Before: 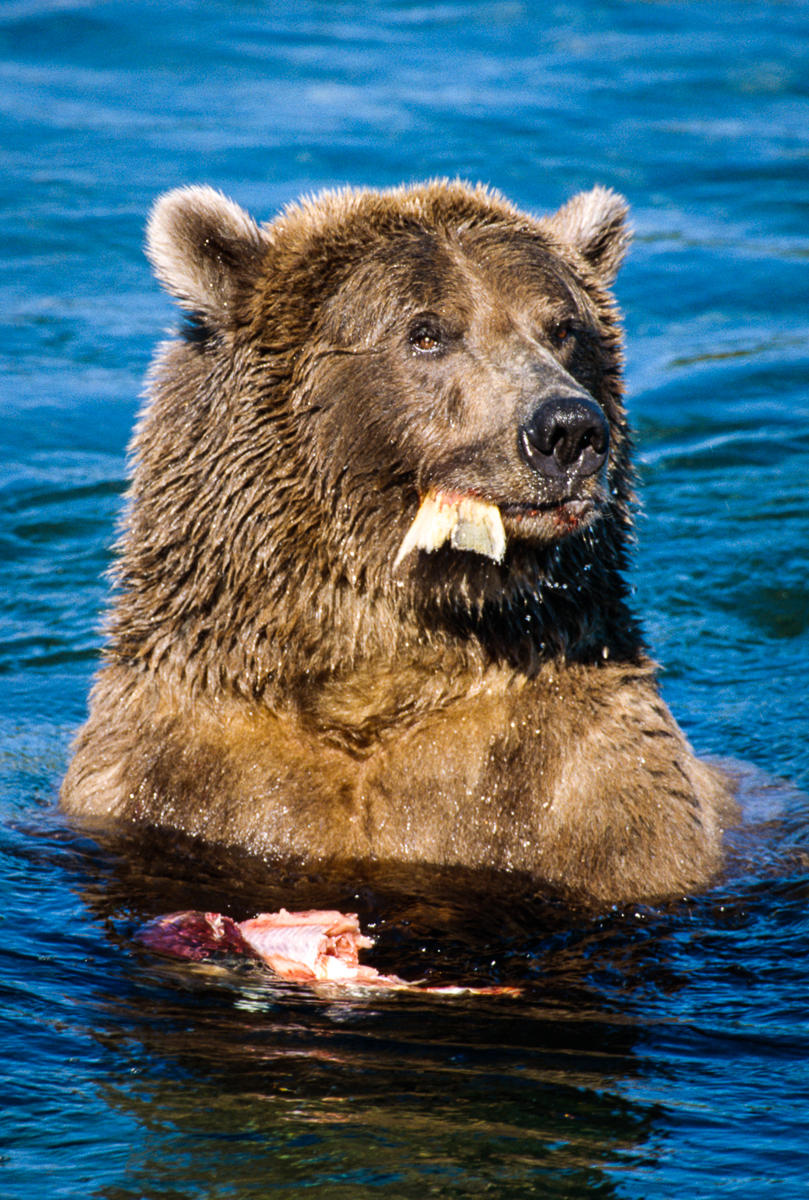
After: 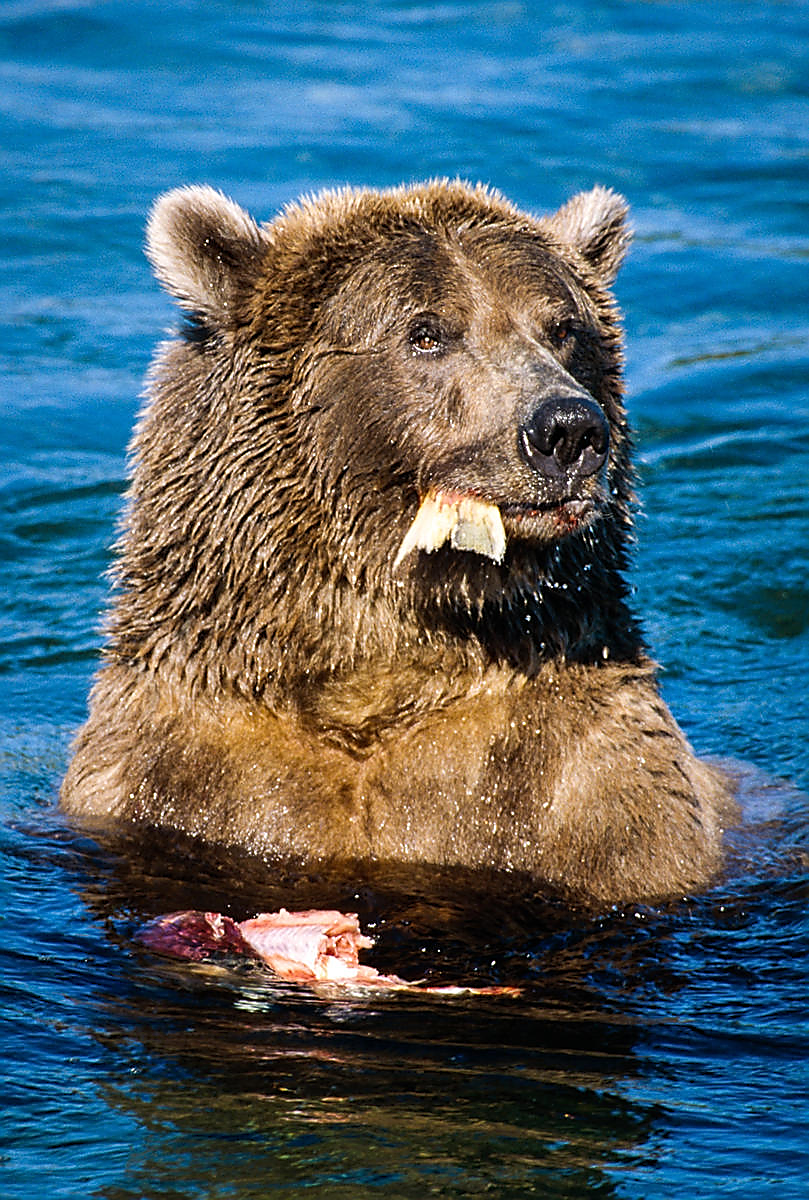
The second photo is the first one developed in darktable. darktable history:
sharpen: radius 1.349, amount 1.25, threshold 0.845
color calibration: illuminant same as pipeline (D50), adaptation XYZ, x 0.346, y 0.359, temperature 5005.76 K
